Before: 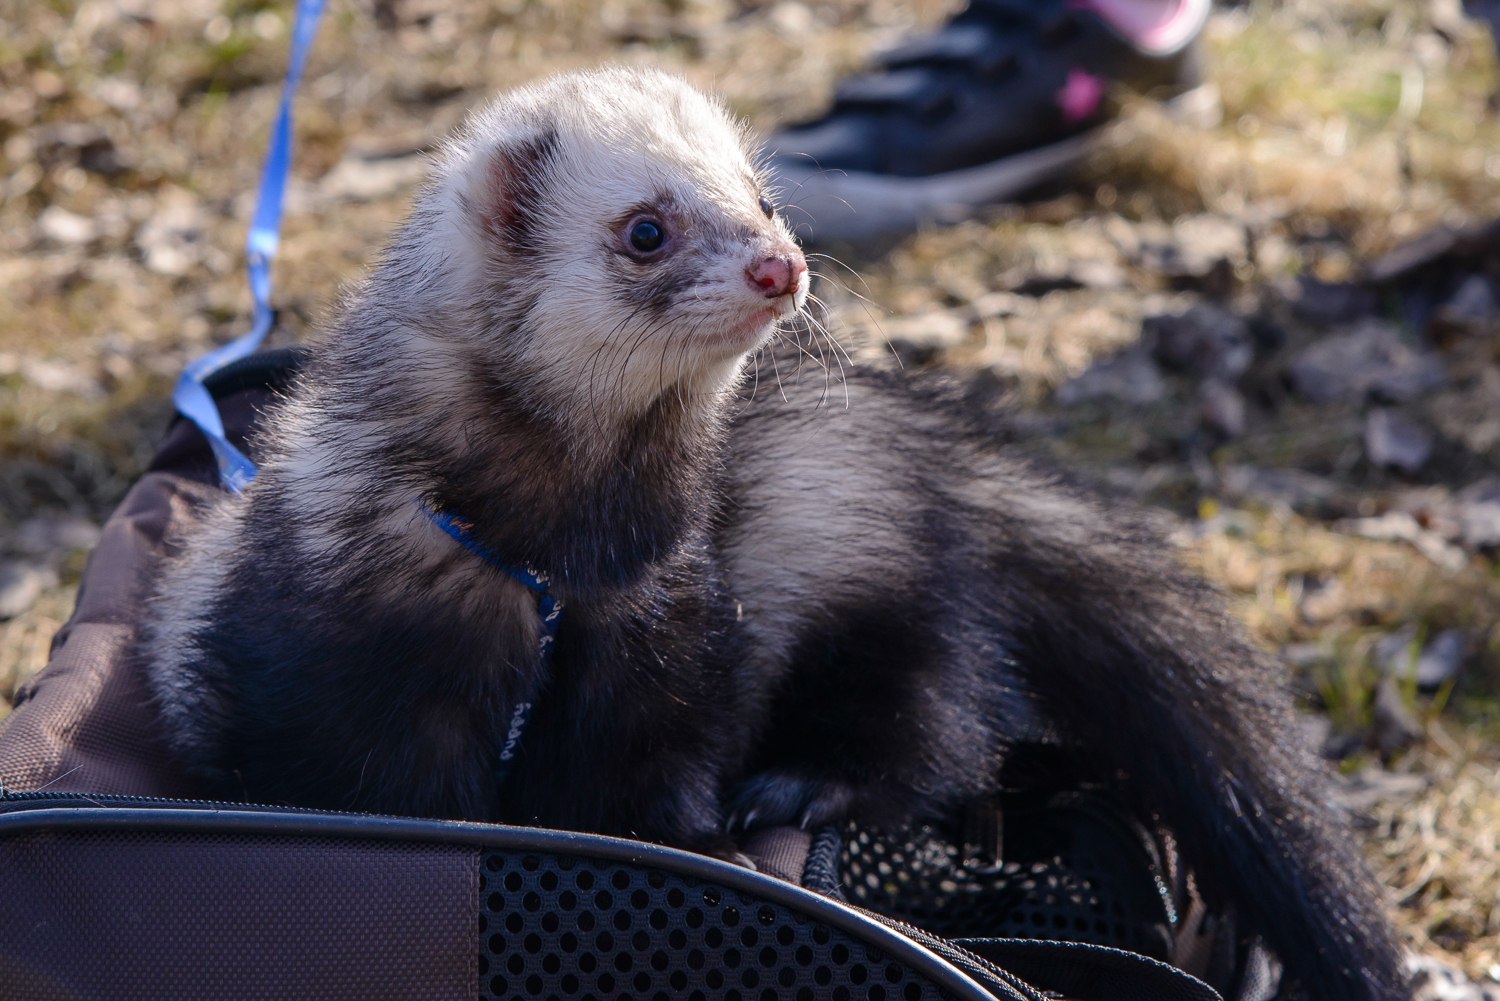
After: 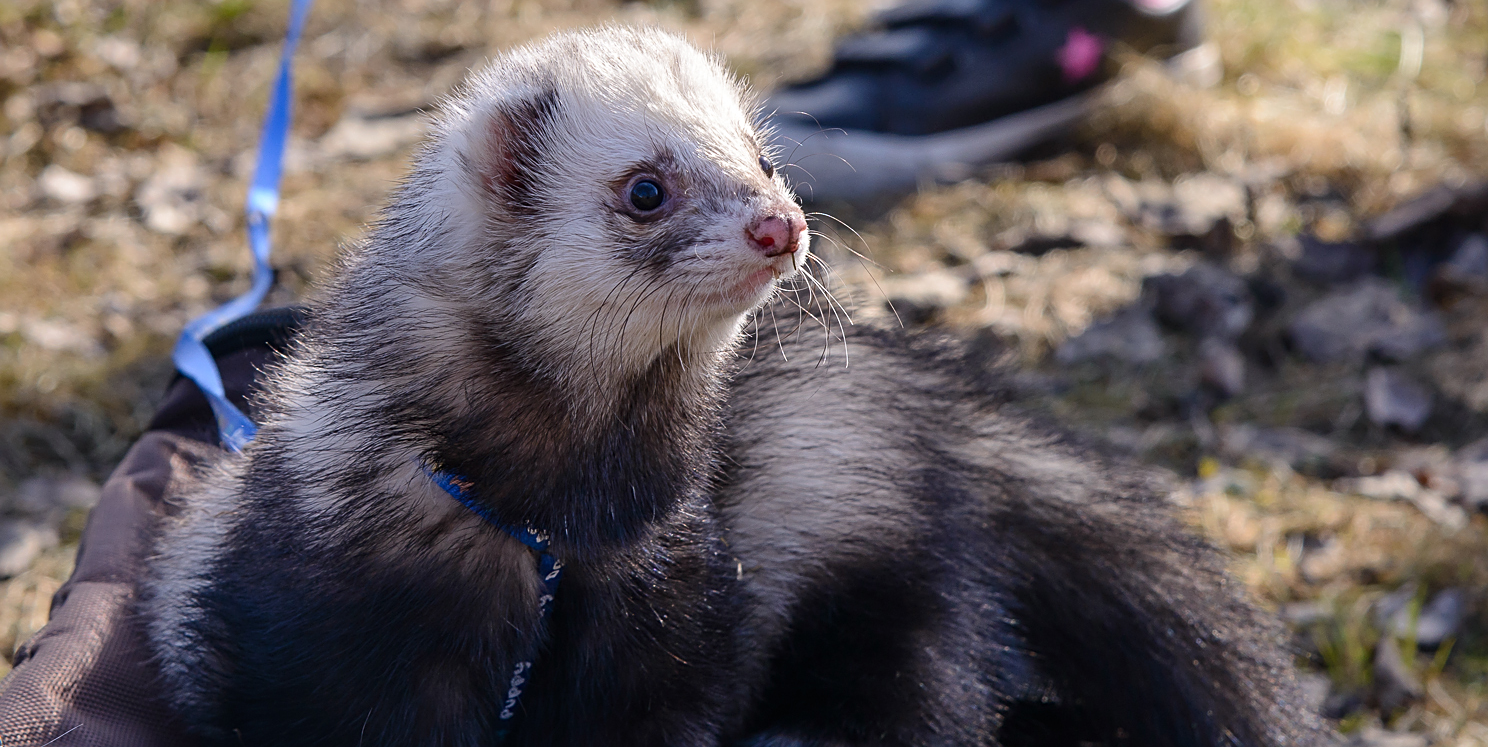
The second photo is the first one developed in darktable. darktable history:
crop: top 4.13%, bottom 20.96%
color correction: highlights b* -0.059
sharpen: on, module defaults
